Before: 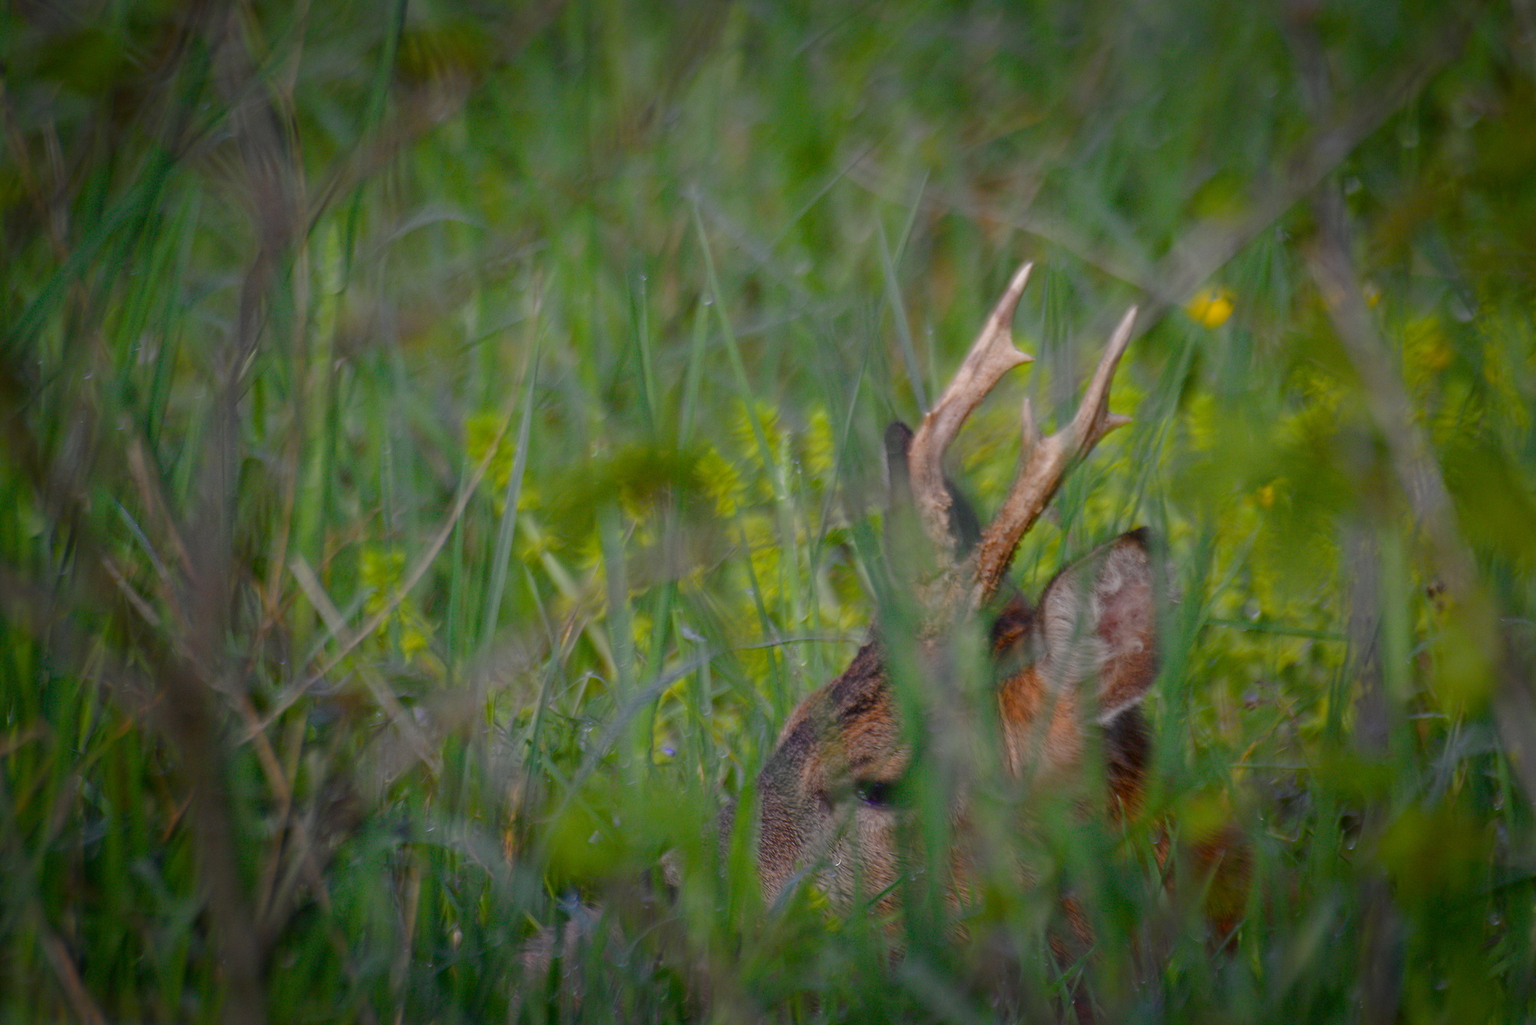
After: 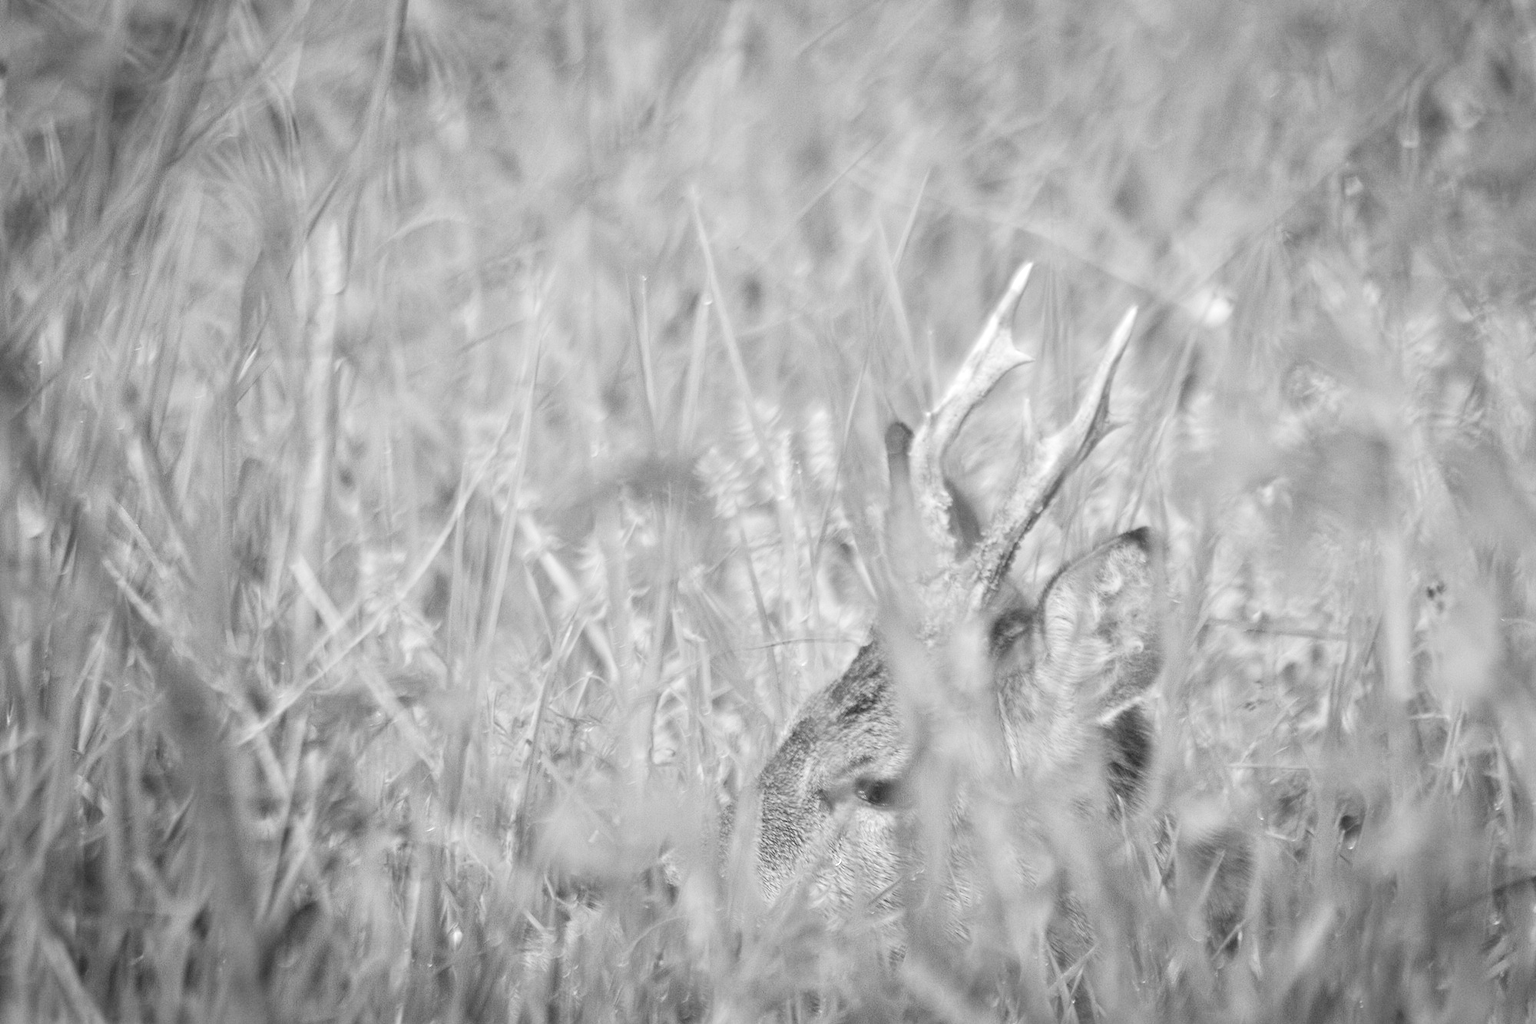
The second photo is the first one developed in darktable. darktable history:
monochrome: on, module defaults
contrast brightness saturation: contrast 0.2, brightness 0.15, saturation 0.14
exposure: black level correction 0, exposure 0.9 EV, compensate highlight preservation false
tone equalizer: -7 EV 0.15 EV, -6 EV 0.6 EV, -5 EV 1.15 EV, -4 EV 1.33 EV, -3 EV 1.15 EV, -2 EV 0.6 EV, -1 EV 0.15 EV, mask exposure compensation -0.5 EV
